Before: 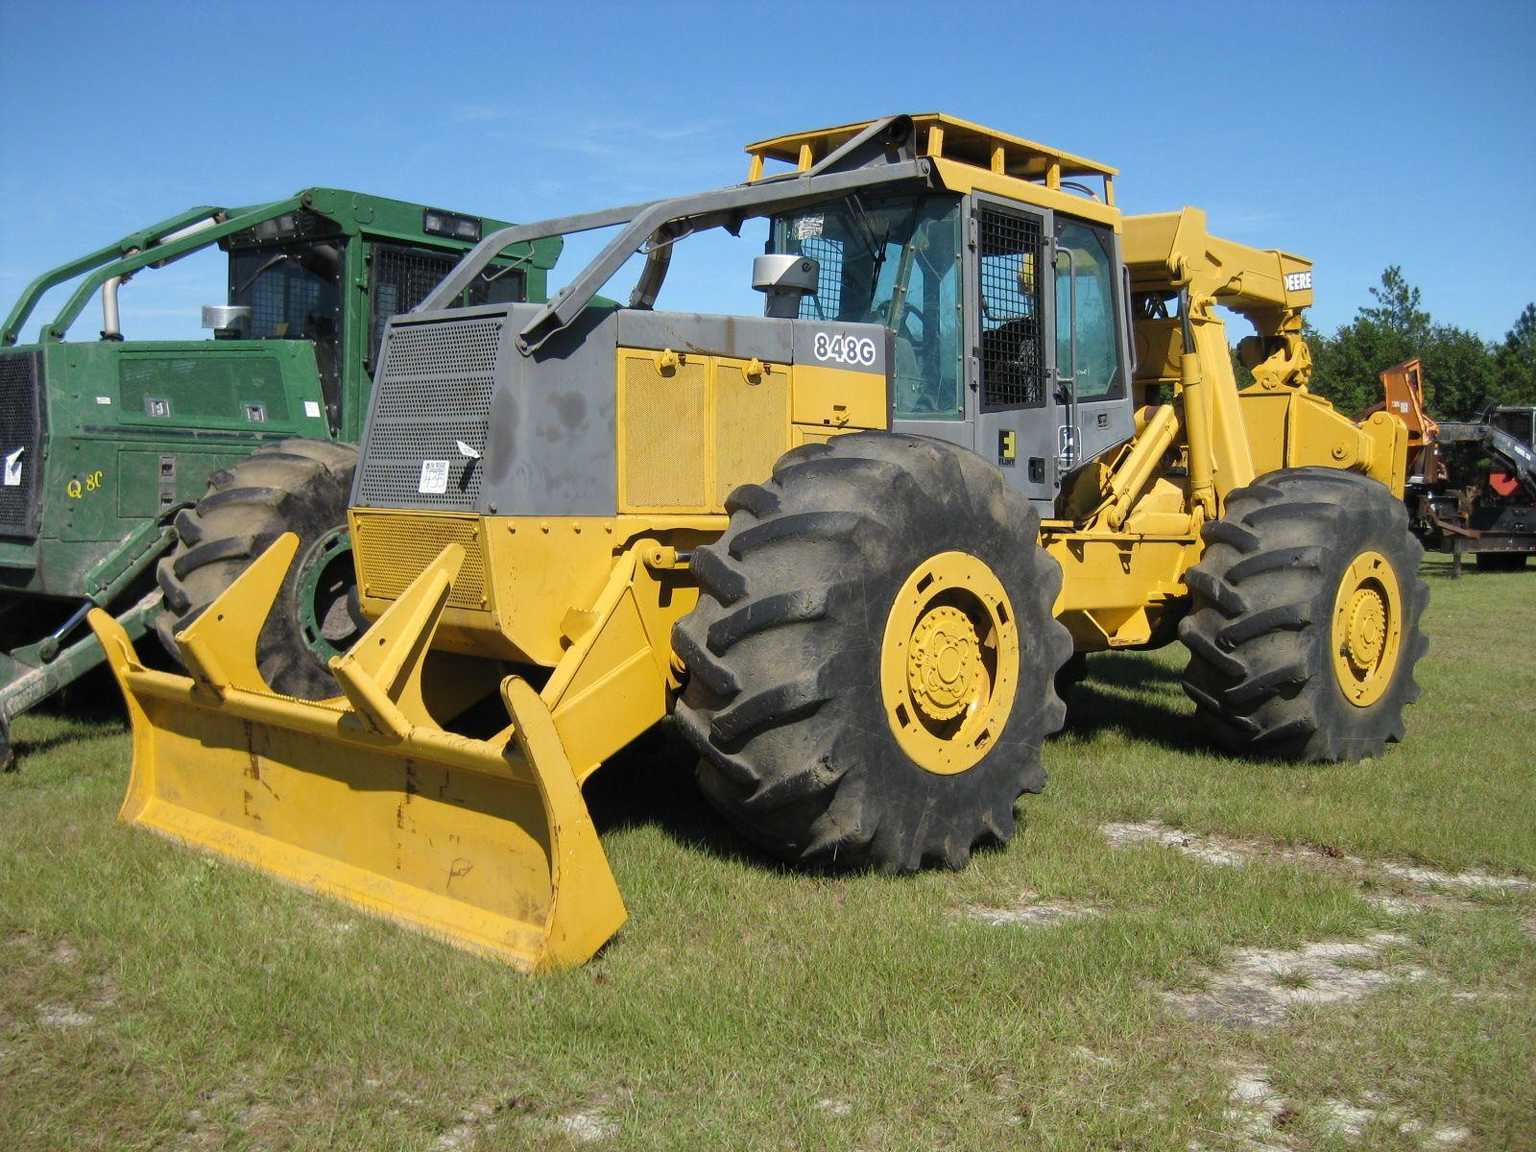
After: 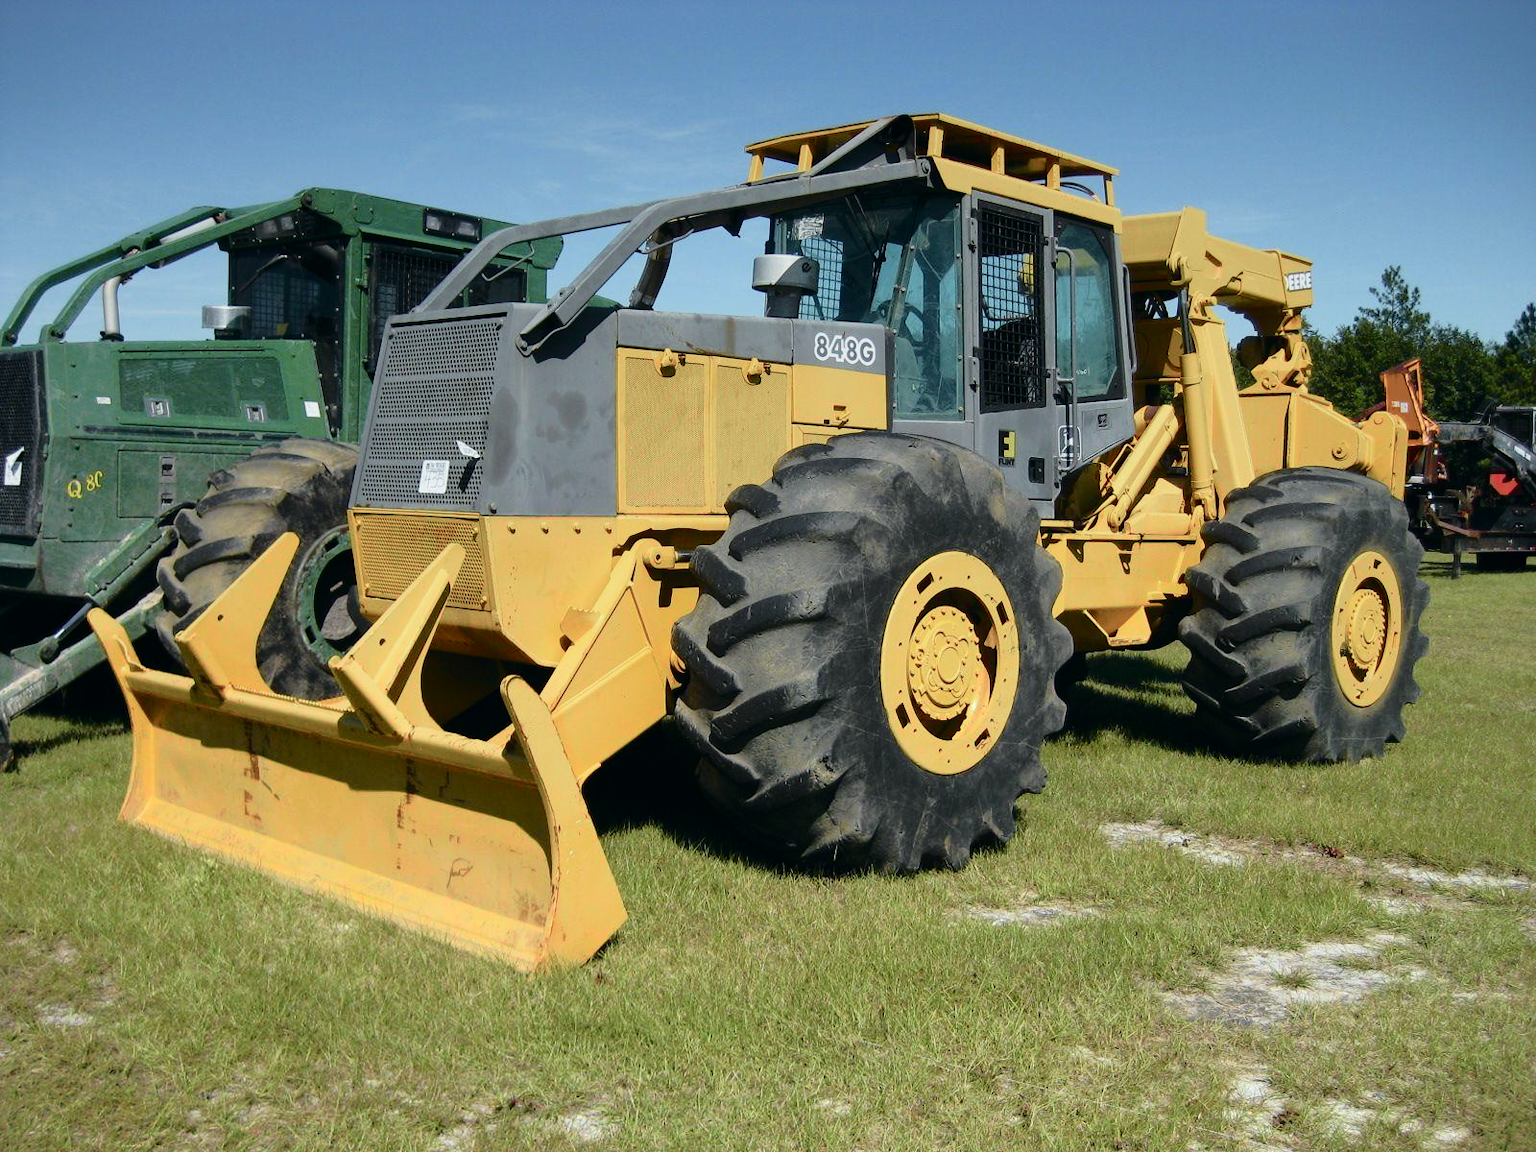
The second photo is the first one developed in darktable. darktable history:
tone curve: curves: ch0 [(0, 0) (0.081, 0.044) (0.192, 0.125) (0.283, 0.238) (0.416, 0.449) (0.495, 0.524) (0.686, 0.743) (0.826, 0.865) (0.978, 0.988)]; ch1 [(0, 0) (0.161, 0.092) (0.35, 0.33) (0.392, 0.392) (0.427, 0.426) (0.479, 0.472) (0.505, 0.497) (0.521, 0.514) (0.547, 0.568) (0.579, 0.597) (0.625, 0.627) (0.678, 0.733) (1, 1)]; ch2 [(0, 0) (0.346, 0.362) (0.404, 0.427) (0.502, 0.495) (0.531, 0.523) (0.549, 0.554) (0.582, 0.596) (0.629, 0.642) (0.717, 0.678) (1, 1)], color space Lab, independent channels, preserve colors none
exposure: exposure 0.078 EV, compensate highlight preservation false
graduated density: on, module defaults
